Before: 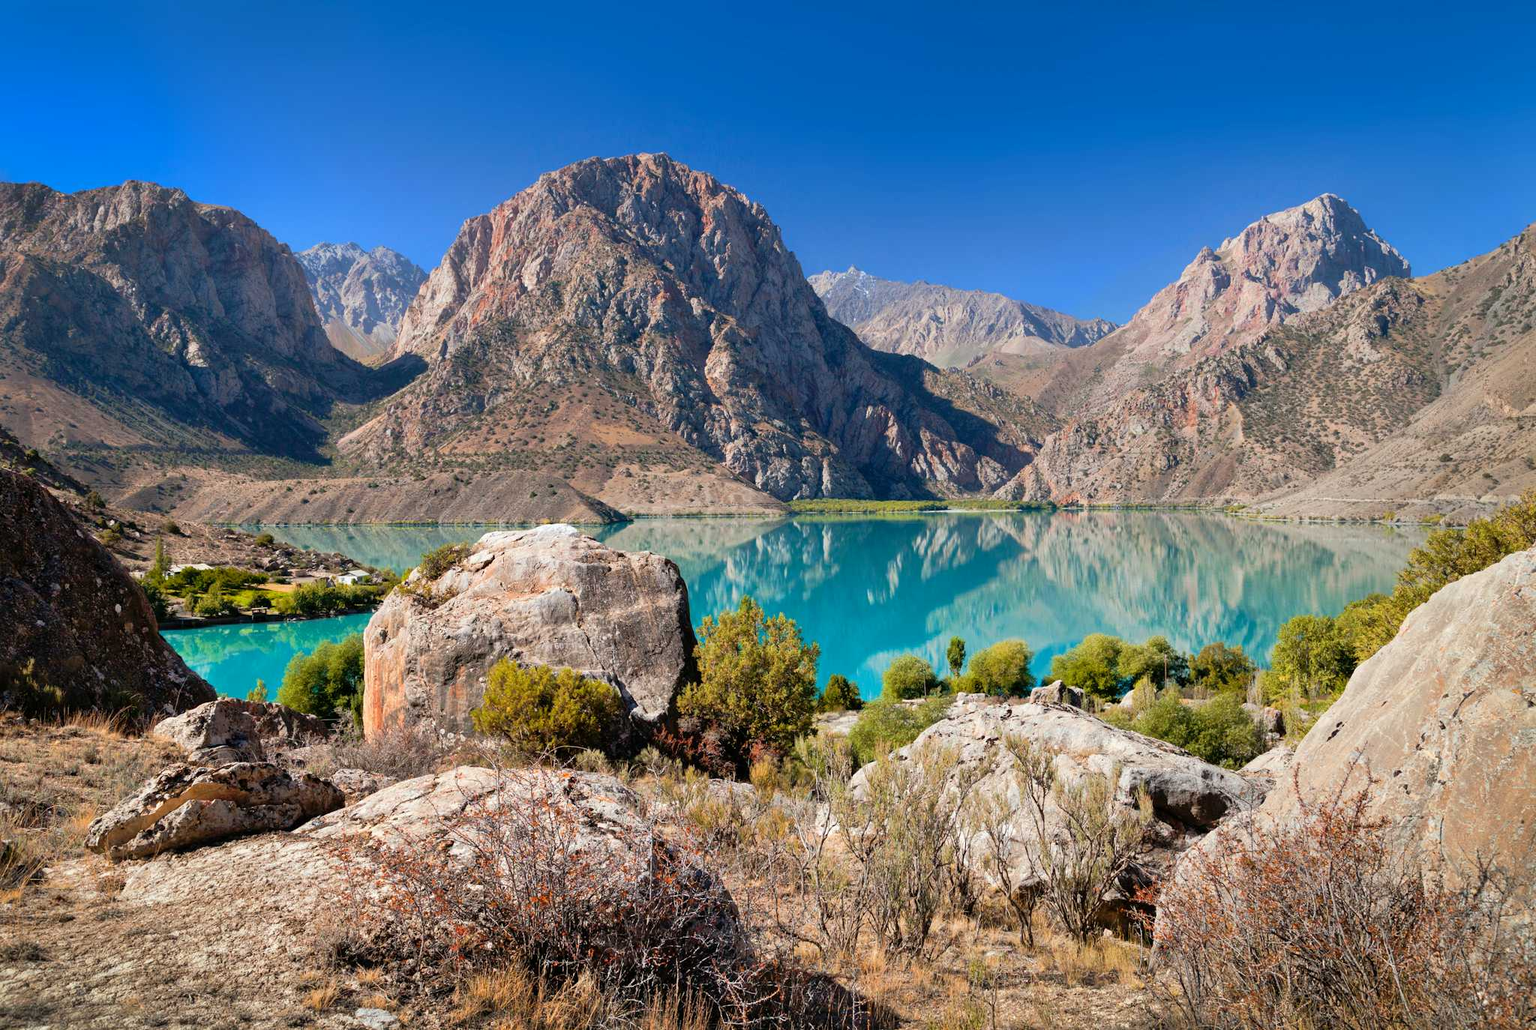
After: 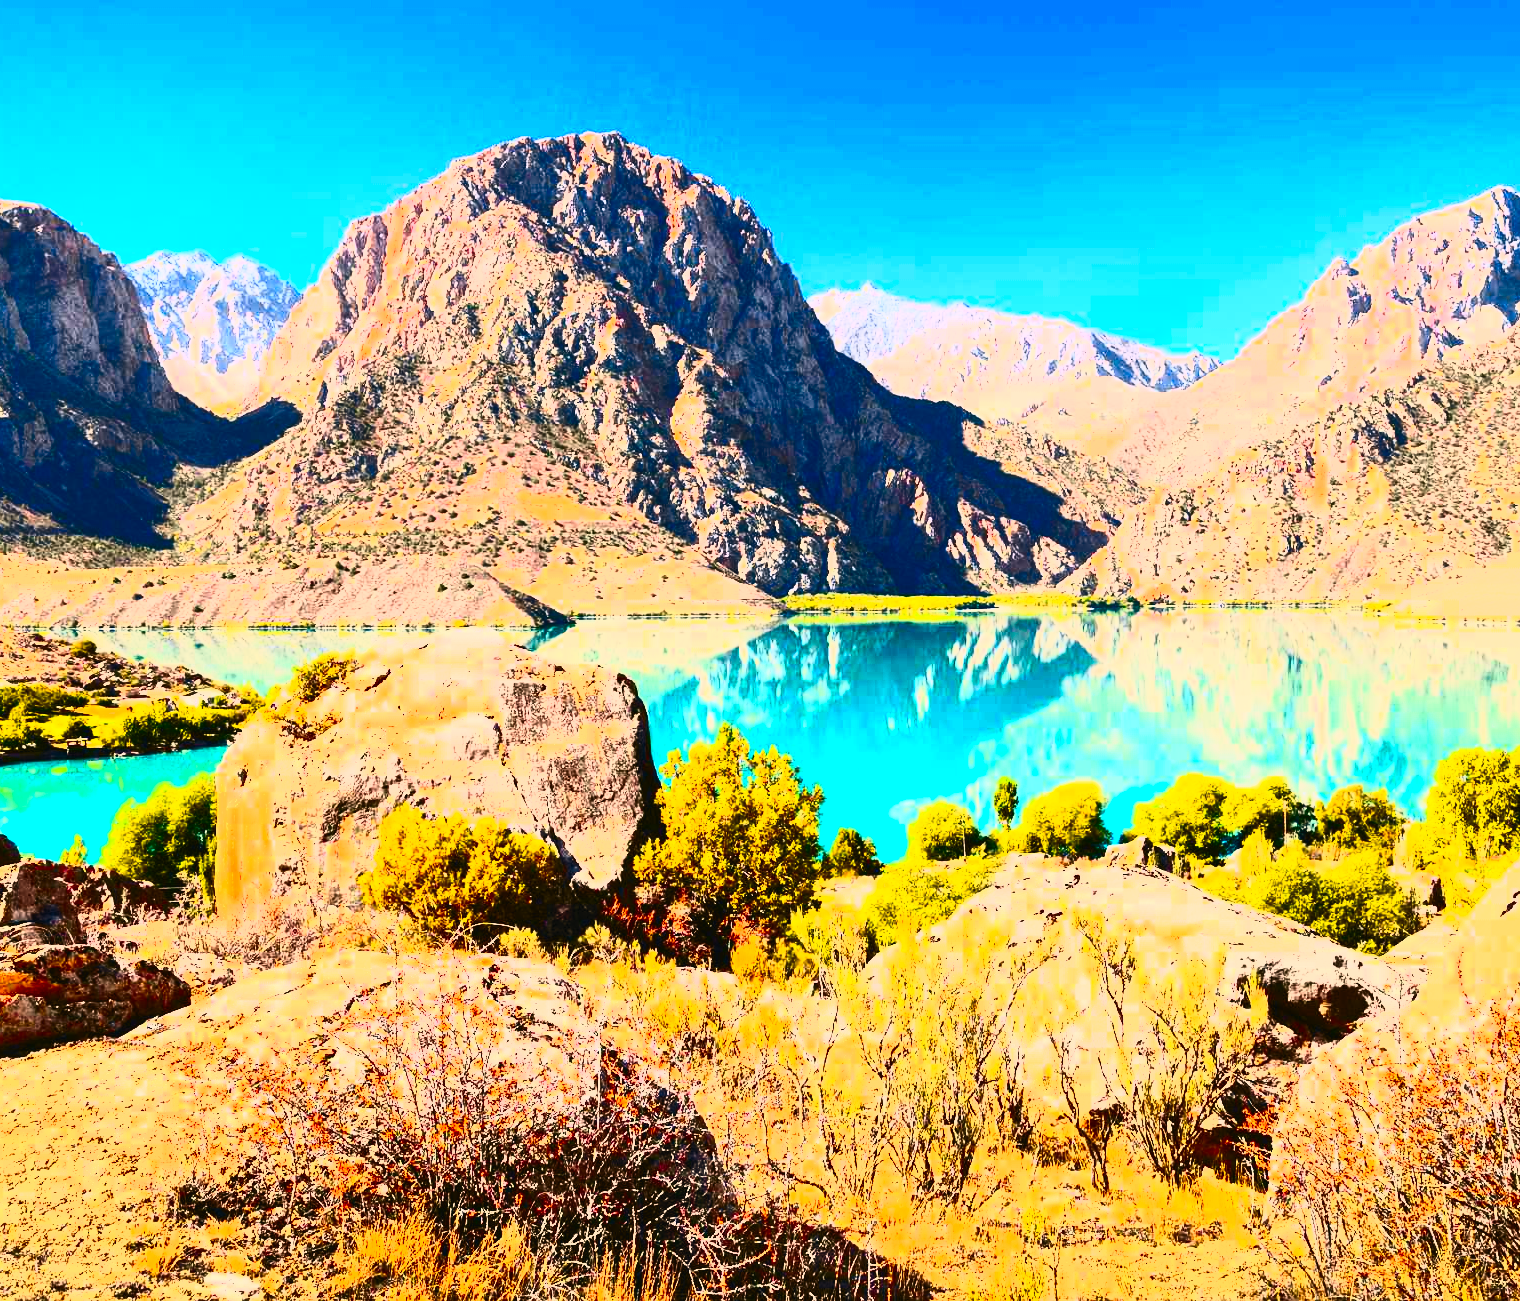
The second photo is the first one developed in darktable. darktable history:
white balance: red 1.127, blue 0.943
contrast brightness saturation: contrast 0.83, brightness 0.59, saturation 0.59
crop and rotate: left 13.15%, top 5.251%, right 12.609%
tone curve: curves: ch0 [(0.003, 0.023) (0.071, 0.052) (0.249, 0.201) (0.466, 0.557) (0.625, 0.761) (0.783, 0.9) (0.994, 0.968)]; ch1 [(0, 0) (0.262, 0.227) (0.417, 0.386) (0.469, 0.467) (0.502, 0.498) (0.531, 0.521) (0.576, 0.586) (0.612, 0.634) (0.634, 0.68) (0.686, 0.728) (0.994, 0.987)]; ch2 [(0, 0) (0.262, 0.188) (0.385, 0.353) (0.427, 0.424) (0.495, 0.493) (0.518, 0.544) (0.55, 0.579) (0.595, 0.621) (0.644, 0.748) (1, 1)], color space Lab, independent channels, preserve colors none
